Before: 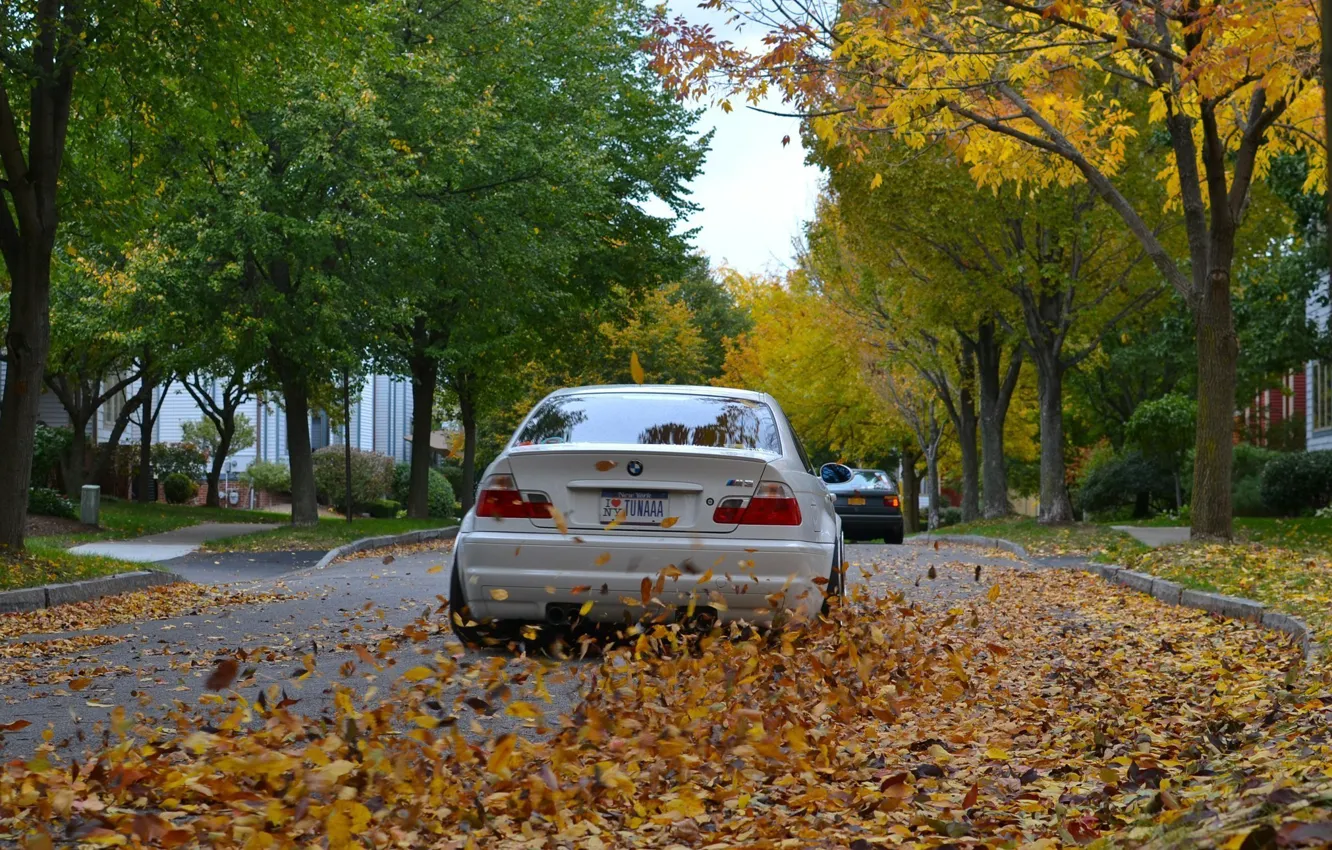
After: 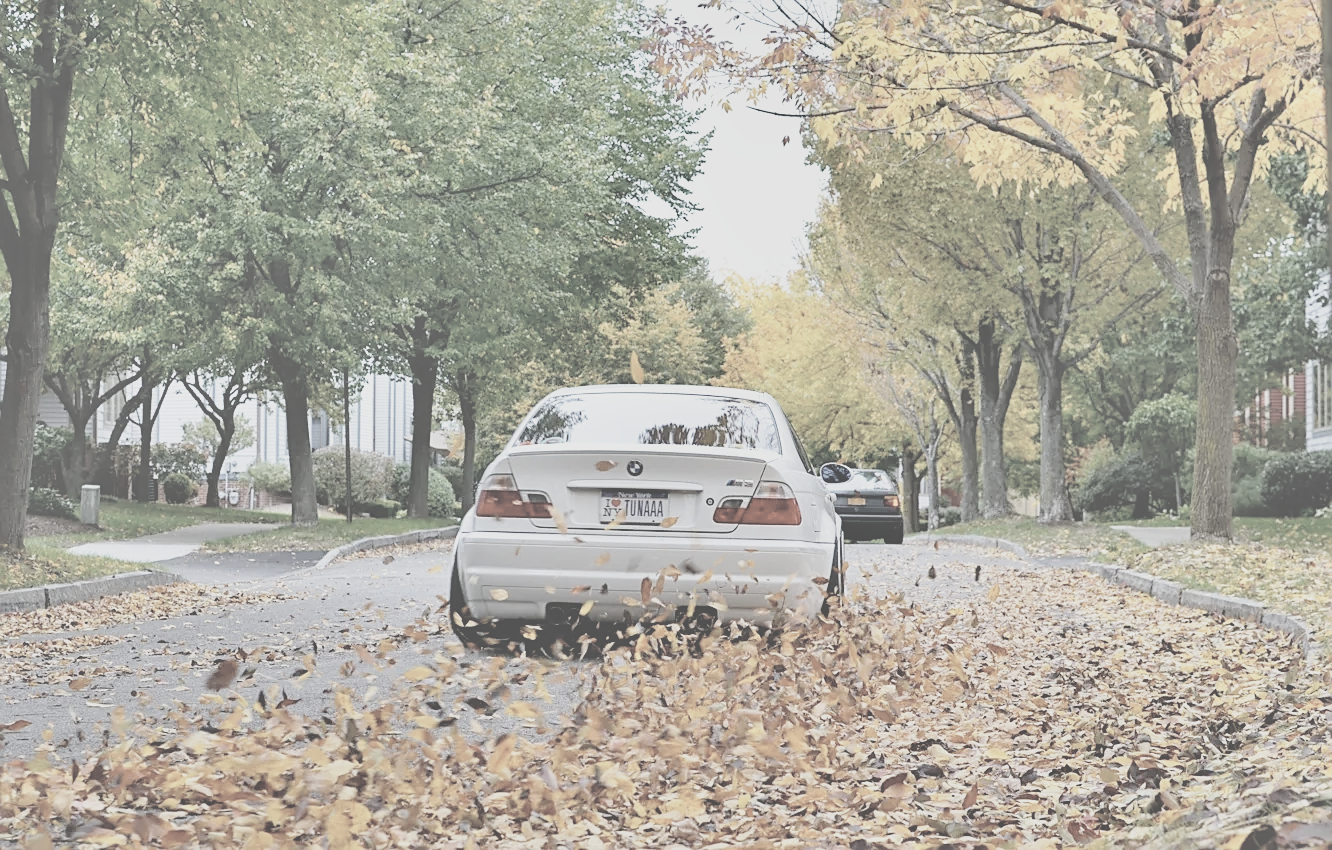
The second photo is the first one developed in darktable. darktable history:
base curve: curves: ch0 [(0, 0) (0.012, 0.01) (0.073, 0.168) (0.31, 0.711) (0.645, 0.957) (1, 1)], preserve colors none
contrast brightness saturation: contrast -0.309, brightness 0.734, saturation -0.795
sharpen: on, module defaults
shadows and highlights: shadows 58.36, soften with gaussian
